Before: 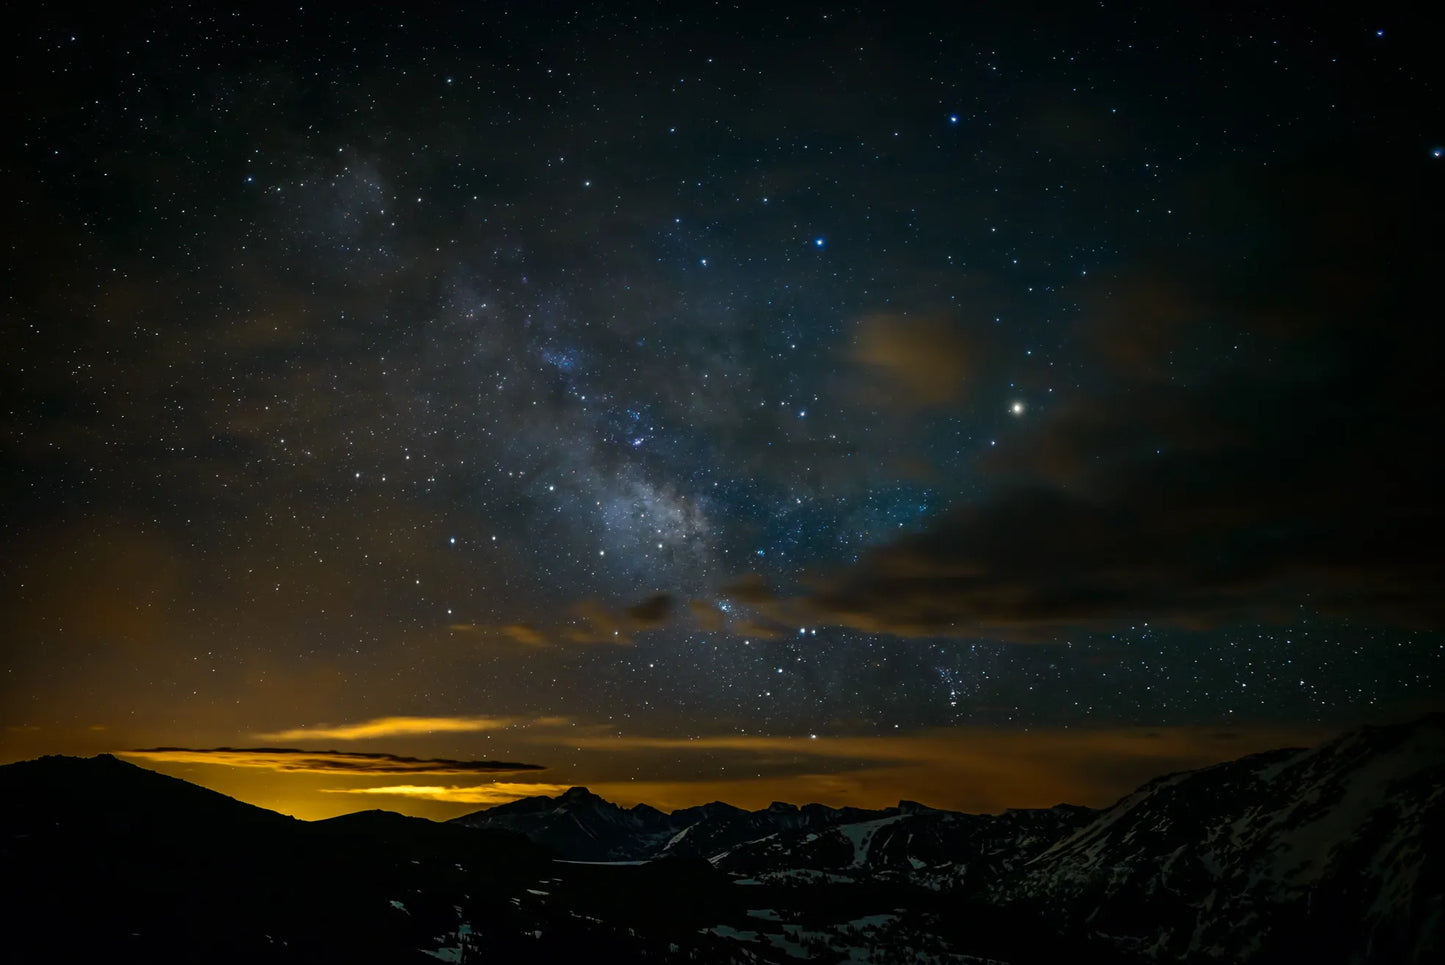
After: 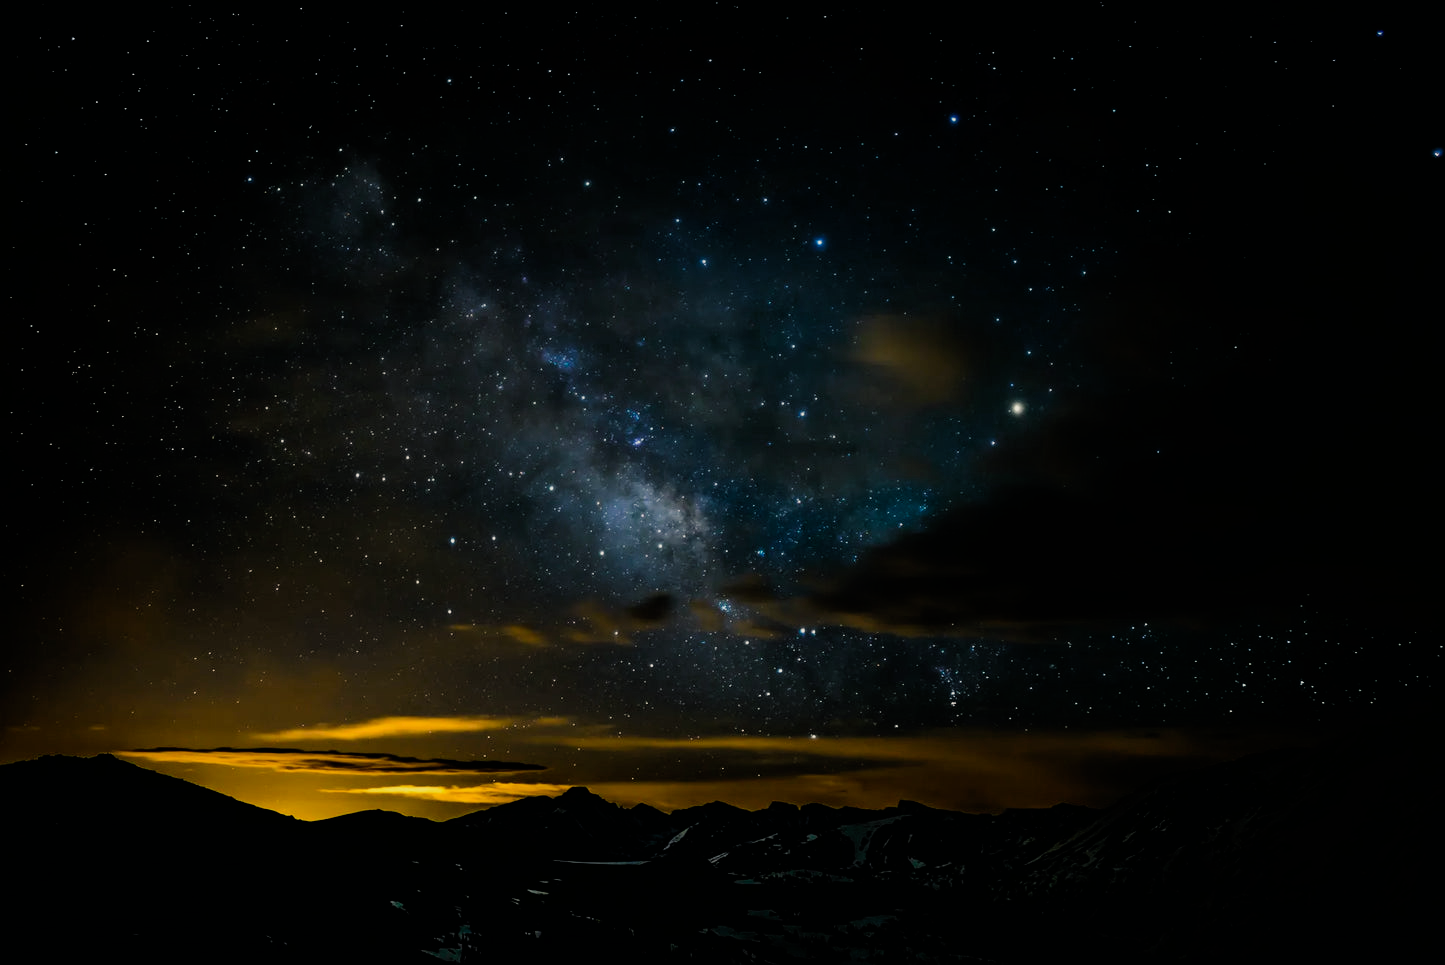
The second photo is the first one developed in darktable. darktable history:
filmic rgb: black relative exposure -5 EV, hardness 2.88, contrast 1.3
color balance rgb: shadows lift › chroma 2%, shadows lift › hue 219.6°, power › hue 313.2°, highlights gain › chroma 3%, highlights gain › hue 75.6°, global offset › luminance 0.5%, perceptual saturation grading › global saturation 15.33%, perceptual saturation grading › highlights -19.33%, perceptual saturation grading › shadows 20%, global vibrance 20%
